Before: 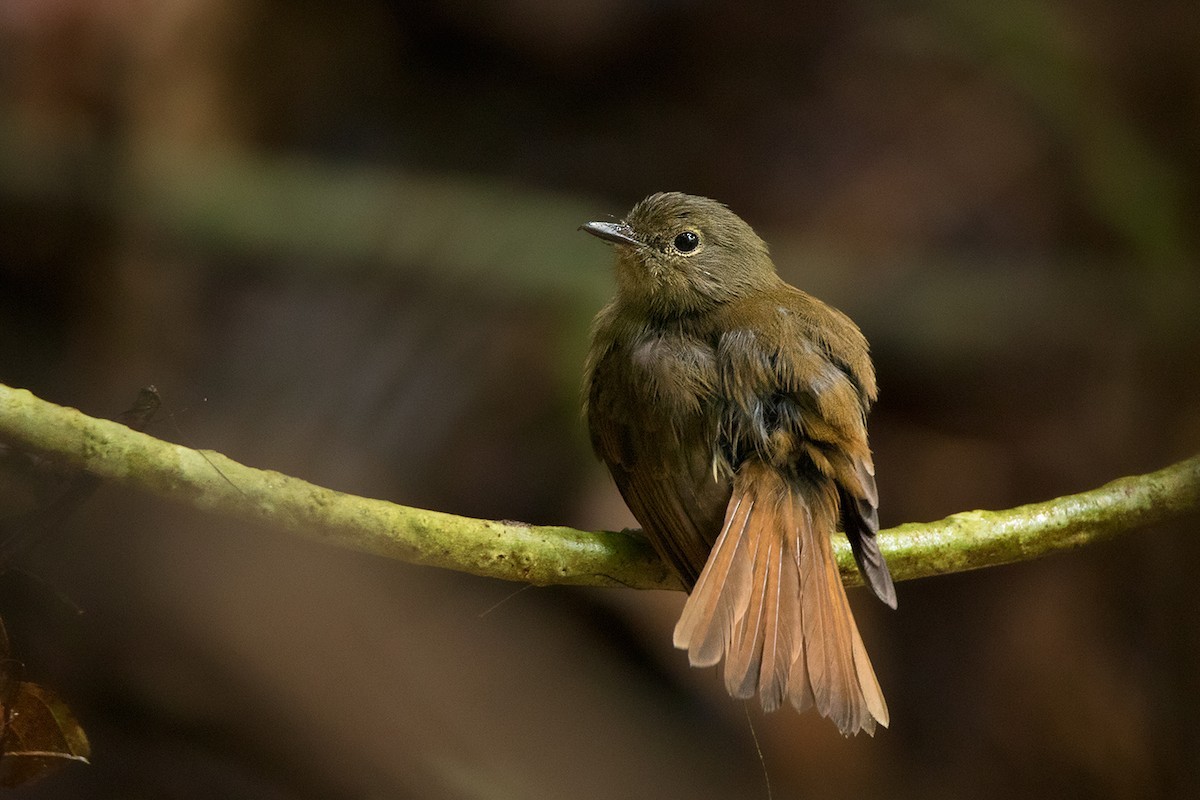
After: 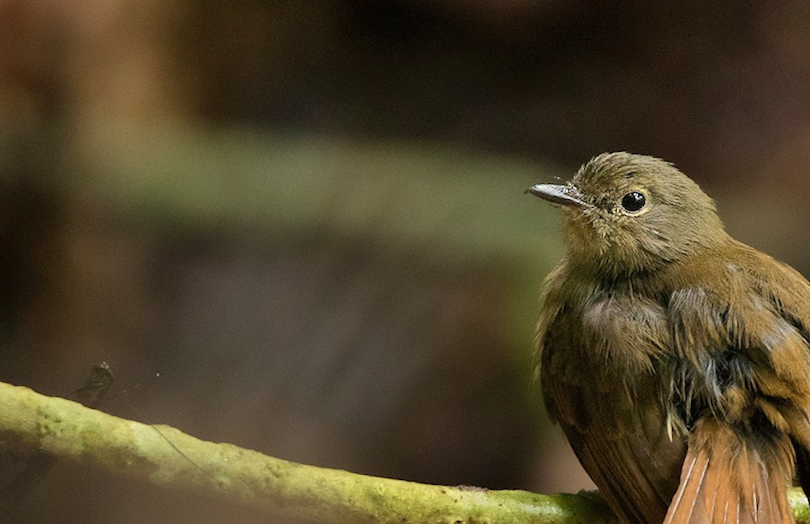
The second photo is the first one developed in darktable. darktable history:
crop and rotate: angle -4.99°, left 2.122%, top 6.945%, right 27.566%, bottom 30.519%
shadows and highlights: shadows 49, highlights -41, soften with gaussian
rotate and perspective: rotation -6.83°, automatic cropping off
